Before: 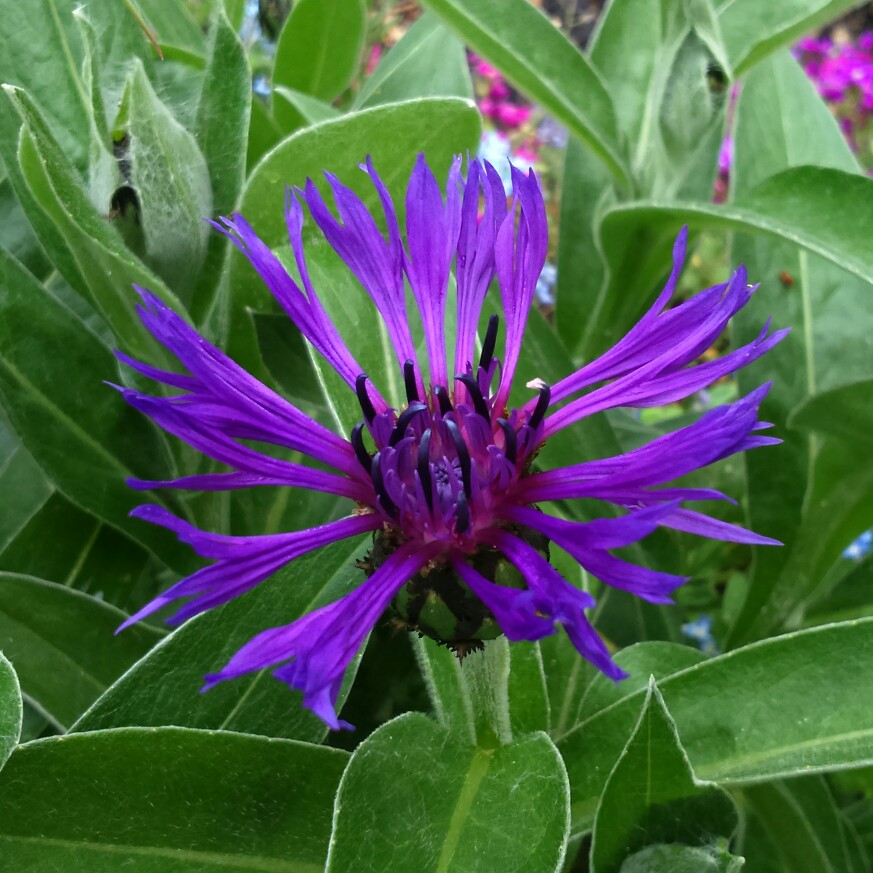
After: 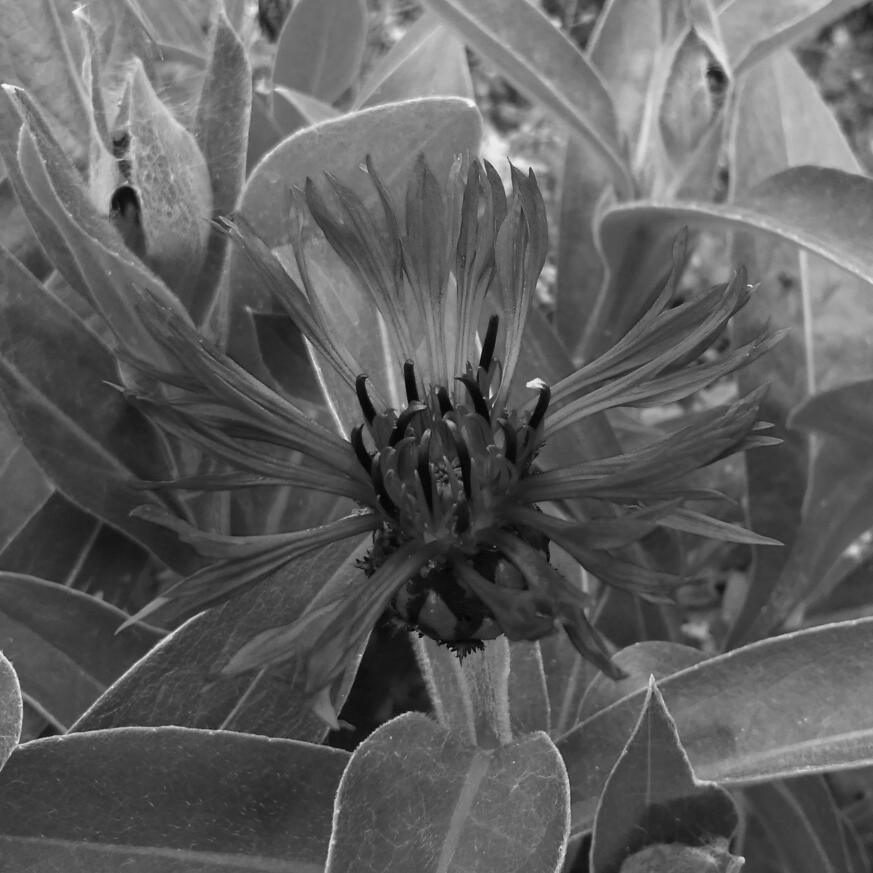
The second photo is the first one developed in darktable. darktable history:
monochrome: a -4.13, b 5.16, size 1
white balance: emerald 1
shadows and highlights: shadows 25, highlights -25
